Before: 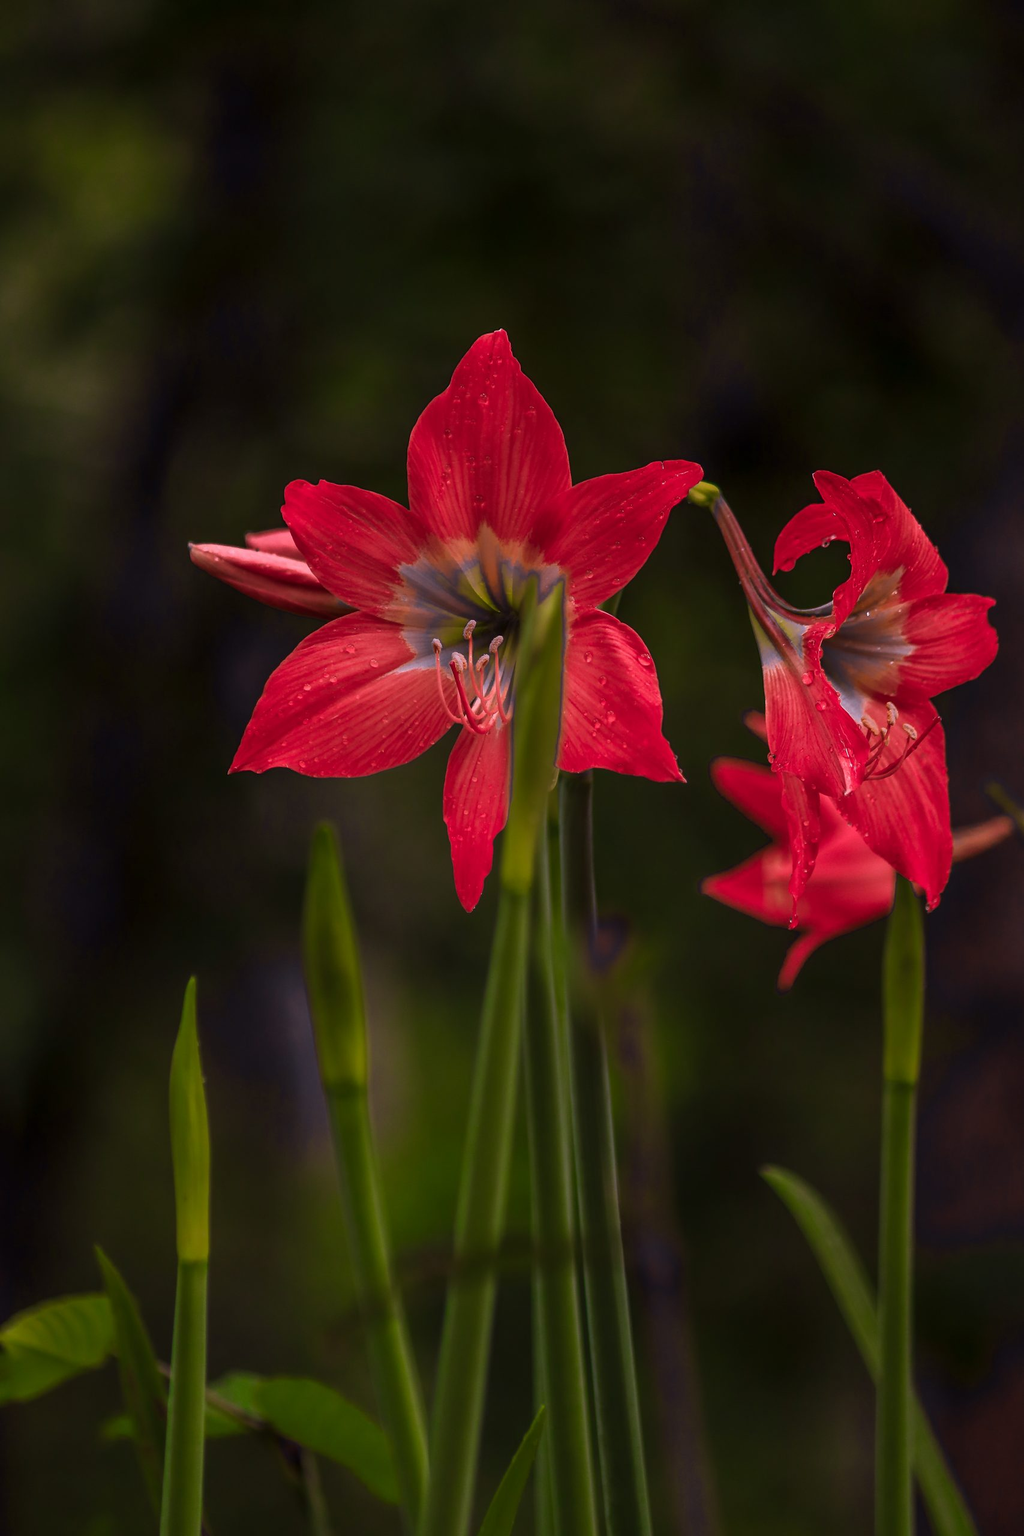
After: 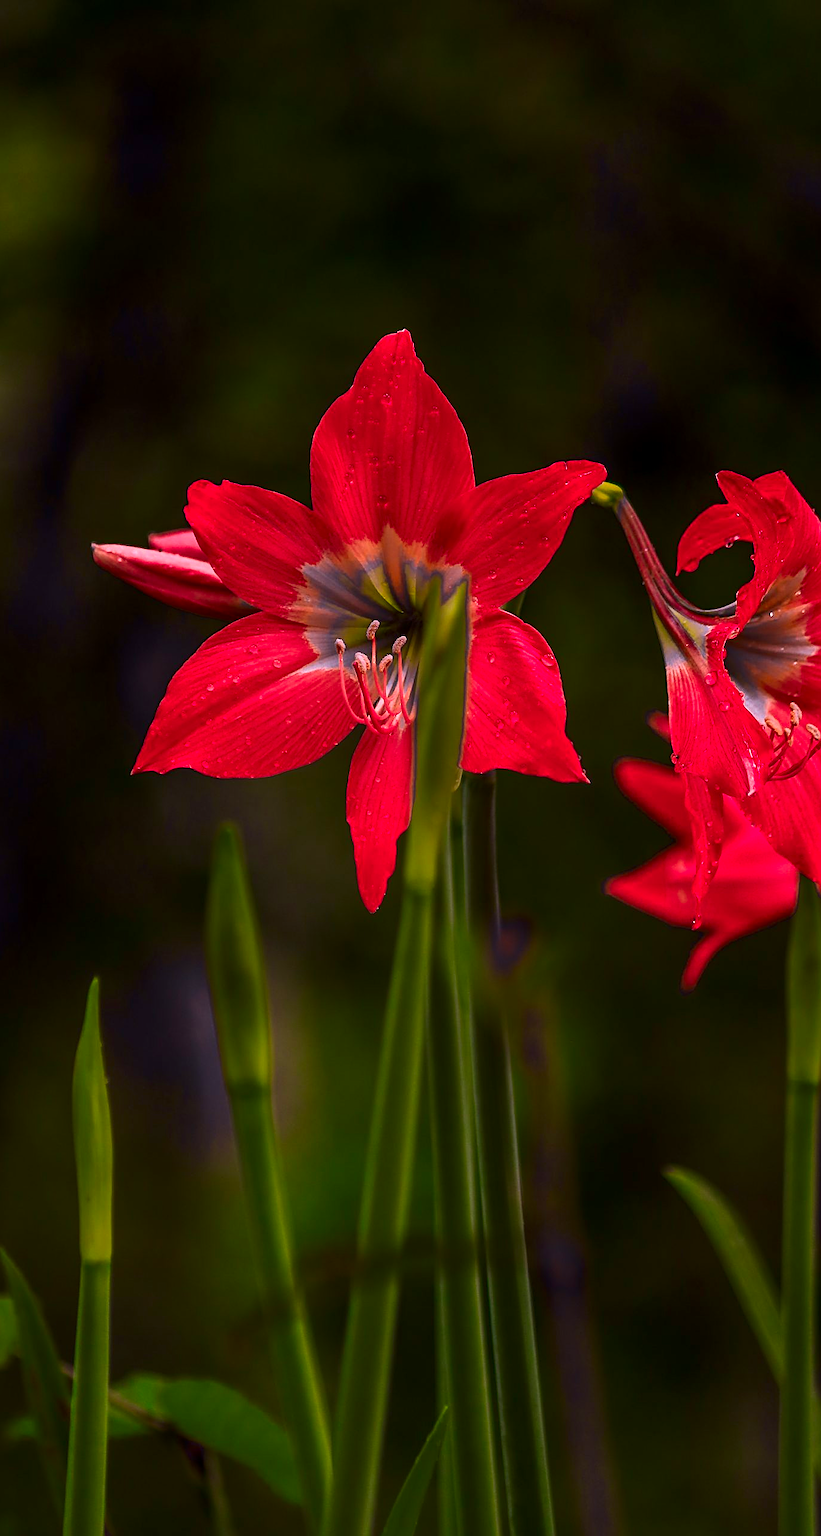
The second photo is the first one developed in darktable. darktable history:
exposure: exposure 0.19 EV, compensate highlight preservation false
crop and rotate: left 9.509%, right 10.248%
sharpen: amount 0.491
local contrast: highlights 106%, shadows 98%, detail 119%, midtone range 0.2
contrast brightness saturation: contrast 0.165, saturation 0.316
